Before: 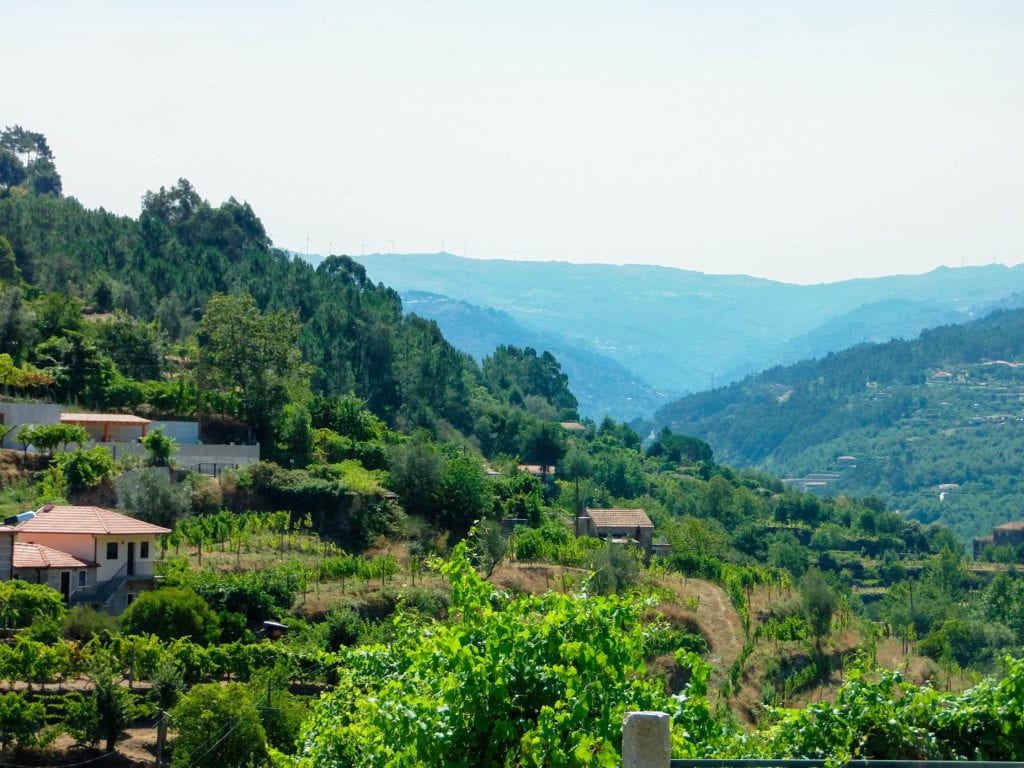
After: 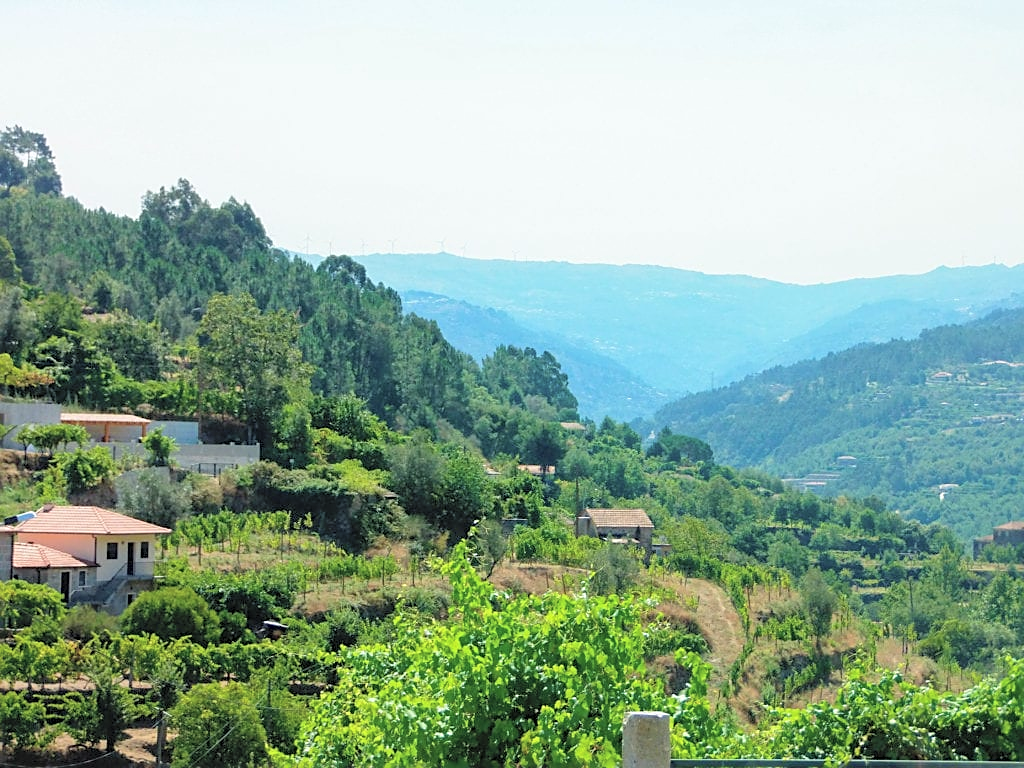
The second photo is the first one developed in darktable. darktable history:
contrast brightness saturation: brightness 0.27
sharpen: on, module defaults
